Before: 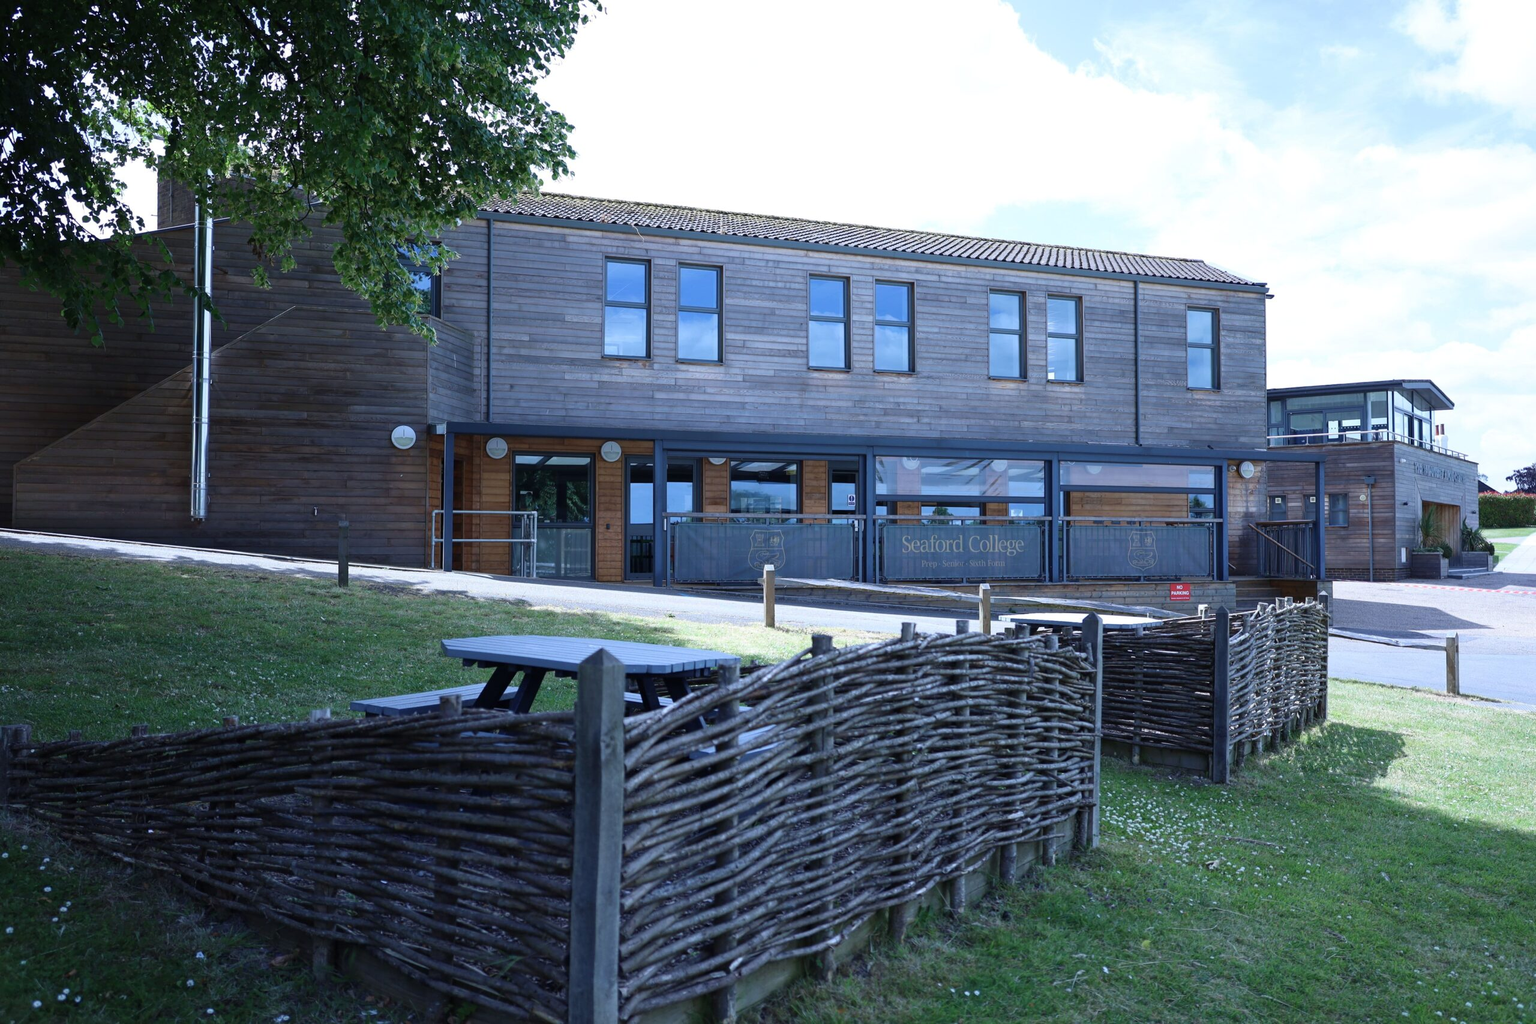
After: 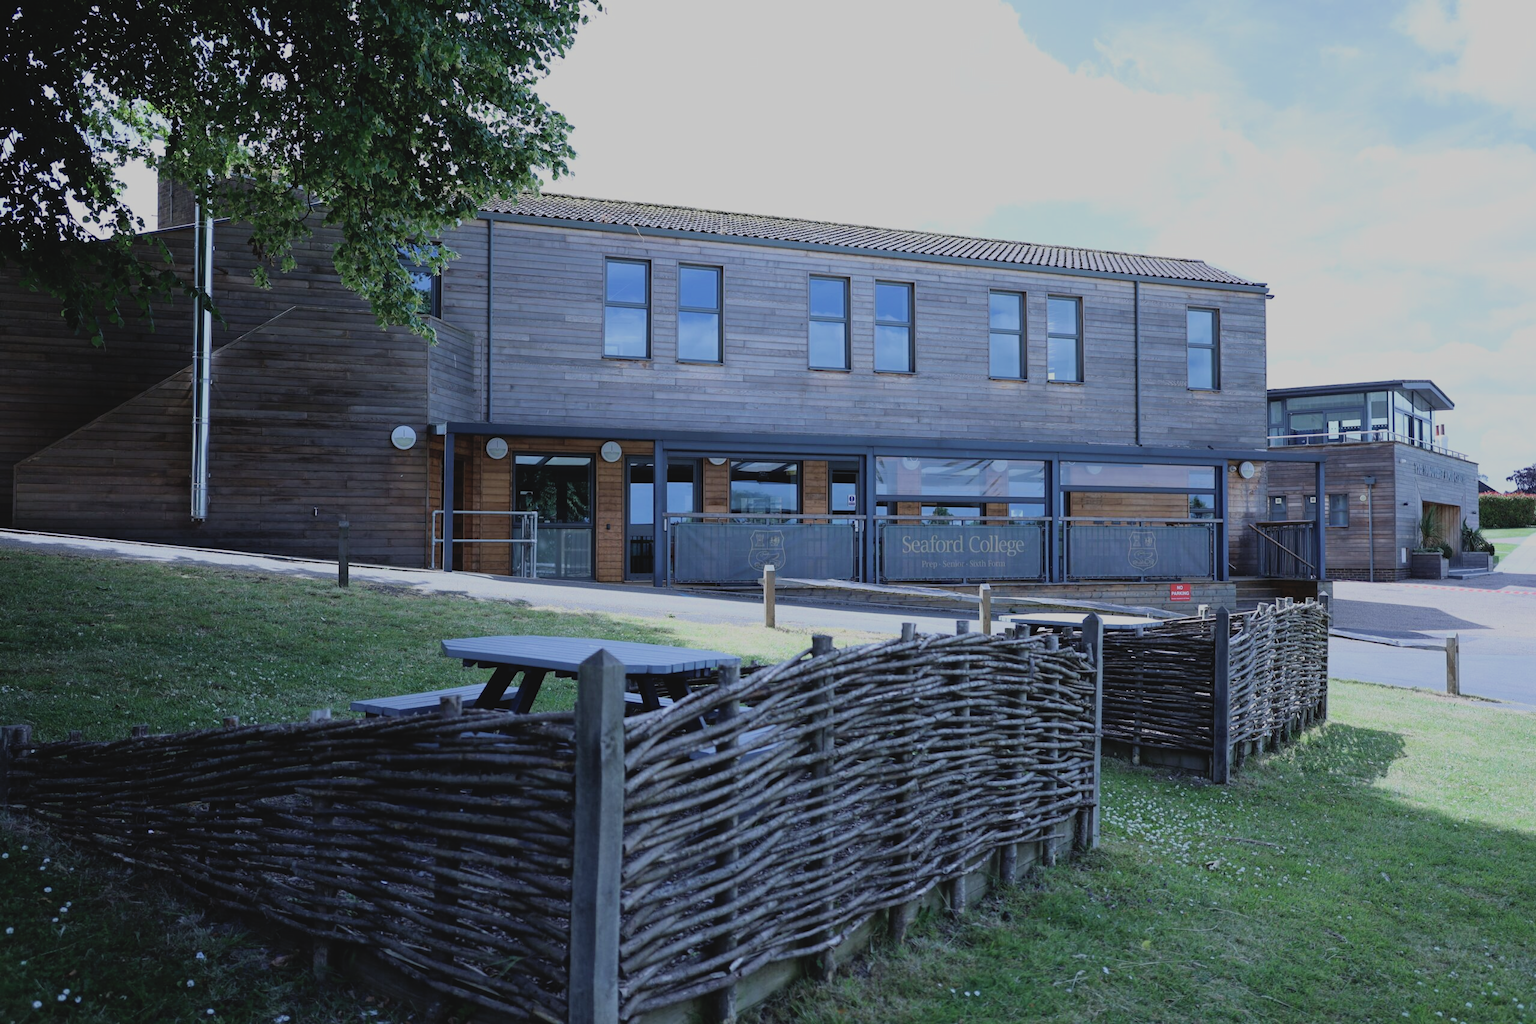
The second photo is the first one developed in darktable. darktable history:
contrast brightness saturation: contrast -0.098, saturation -0.101
filmic rgb: black relative exposure -7.3 EV, white relative exposure 5.05 EV, hardness 3.19, color science v6 (2022)
